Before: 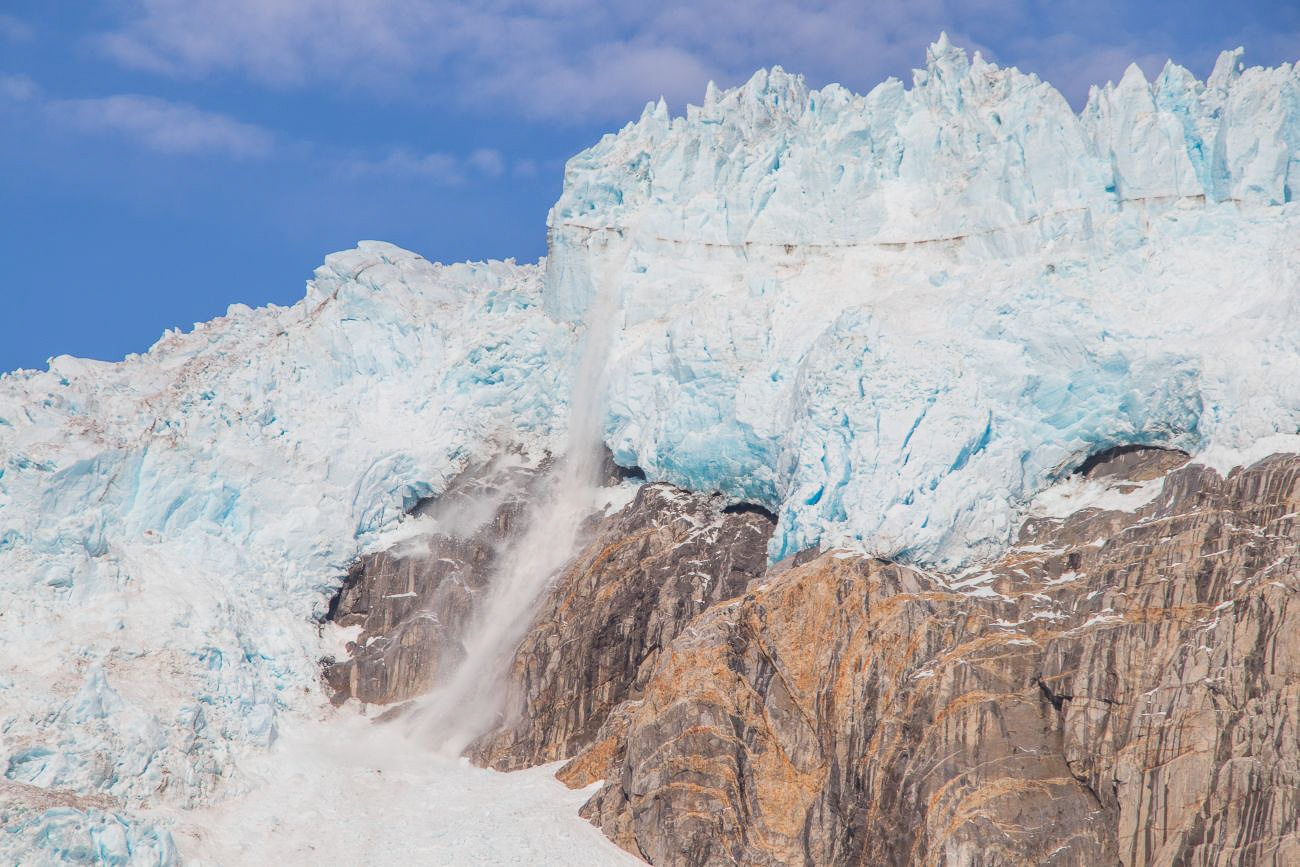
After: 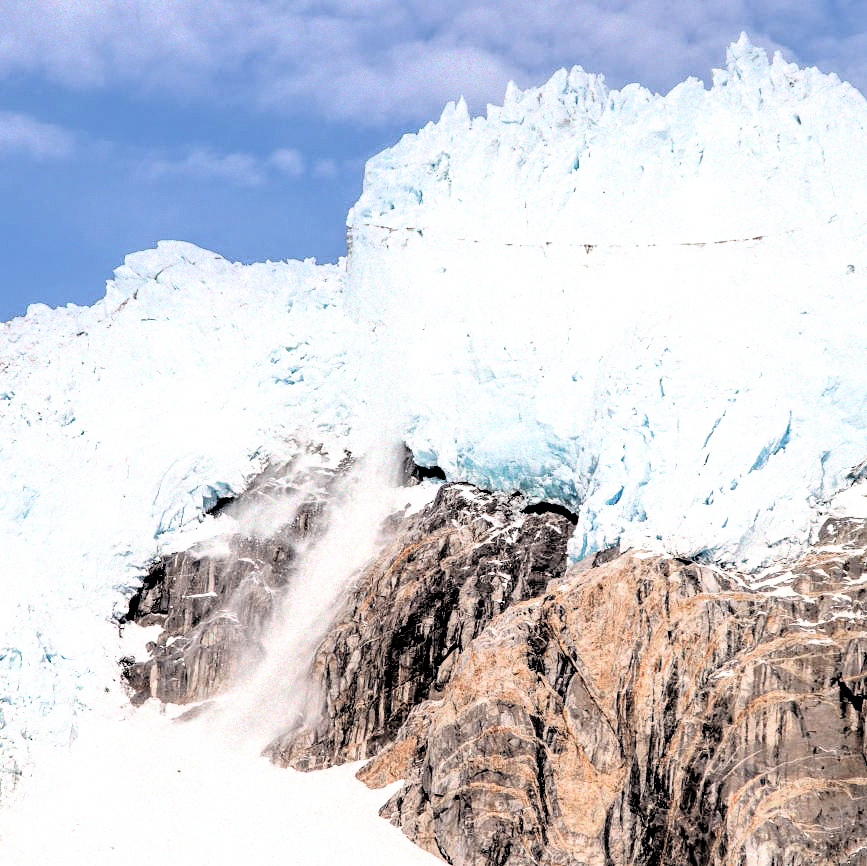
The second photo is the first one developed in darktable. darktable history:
levels: levels [0, 0.492, 0.984]
crop and rotate: left 15.446%, right 17.836%
filmic rgb: black relative exposure -1 EV, white relative exposure 2.05 EV, hardness 1.52, contrast 2.25, enable highlight reconstruction true
